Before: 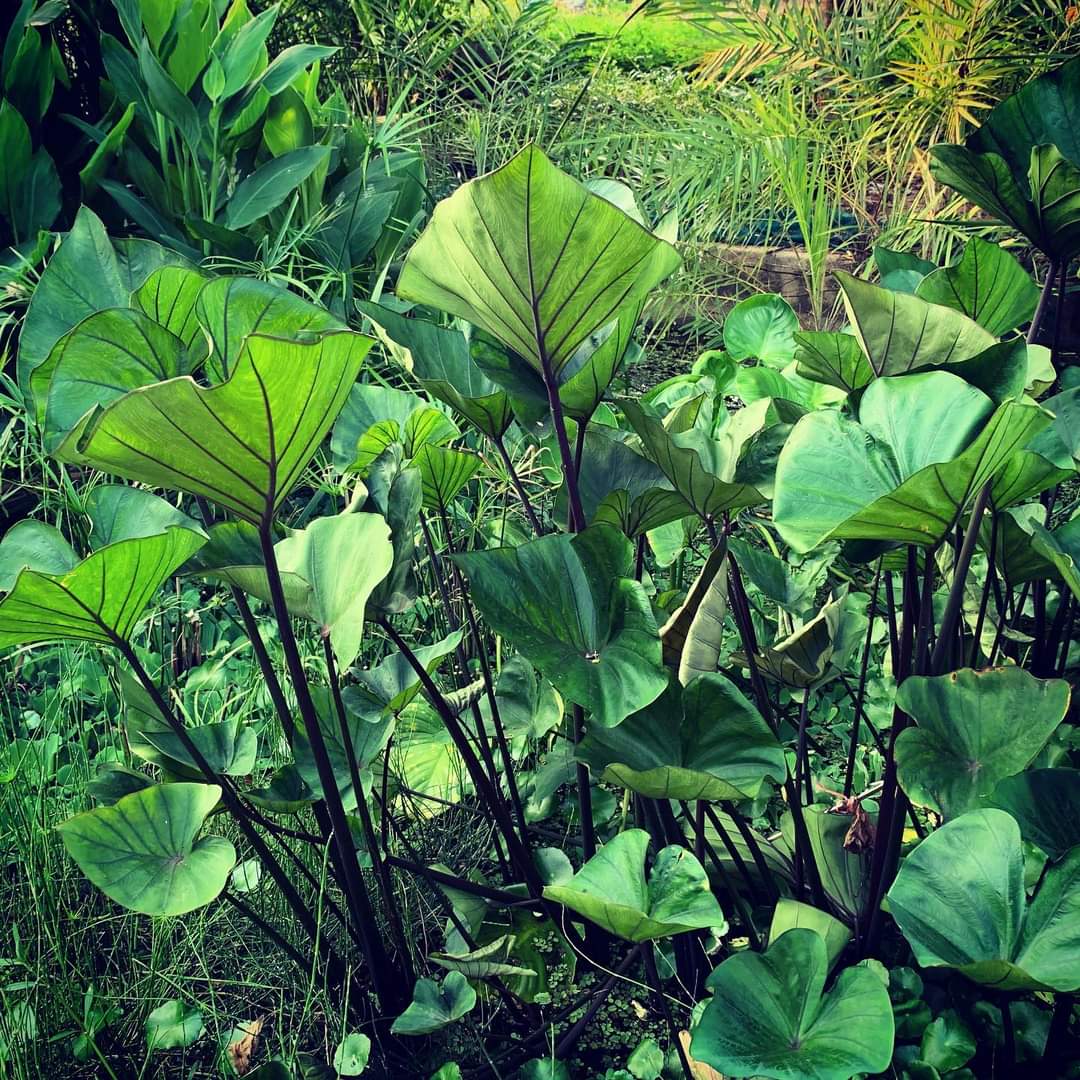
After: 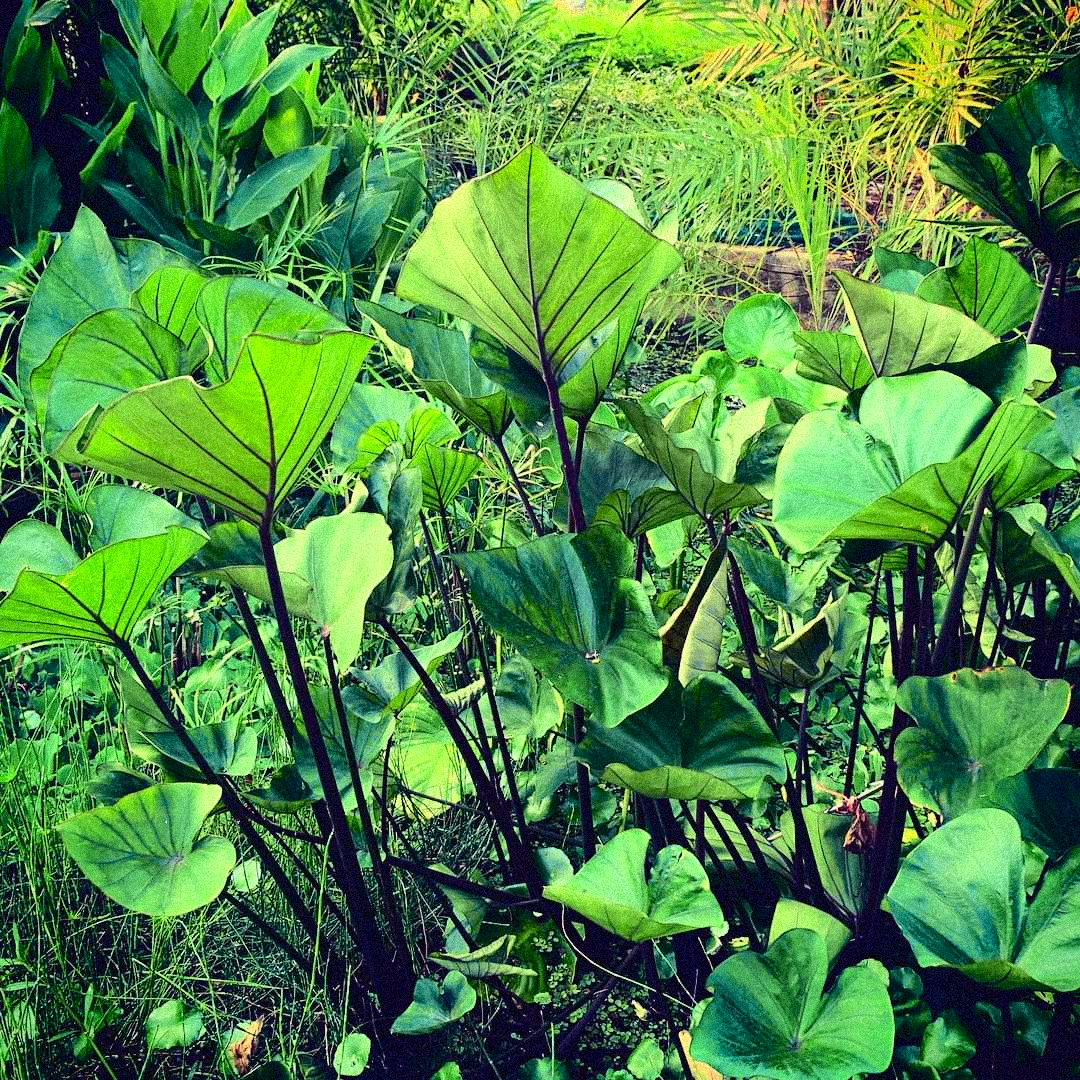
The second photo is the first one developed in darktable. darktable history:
tone curve: curves: ch0 [(0, 0.014) (0.12, 0.096) (0.386, 0.49) (0.54, 0.684) (0.751, 0.855) (0.89, 0.943) (0.998, 0.989)]; ch1 [(0, 0) (0.133, 0.099) (0.437, 0.41) (0.5, 0.5) (0.517, 0.536) (0.548, 0.575) (0.582, 0.631) (0.627, 0.688) (0.836, 0.868) (1, 1)]; ch2 [(0, 0) (0.374, 0.341) (0.456, 0.443) (0.478, 0.49) (0.501, 0.5) (0.528, 0.538) (0.55, 0.6) (0.572, 0.63) (0.702, 0.765) (1, 1)], color space Lab, independent channels, preserve colors none
grain: strength 35%, mid-tones bias 0%
